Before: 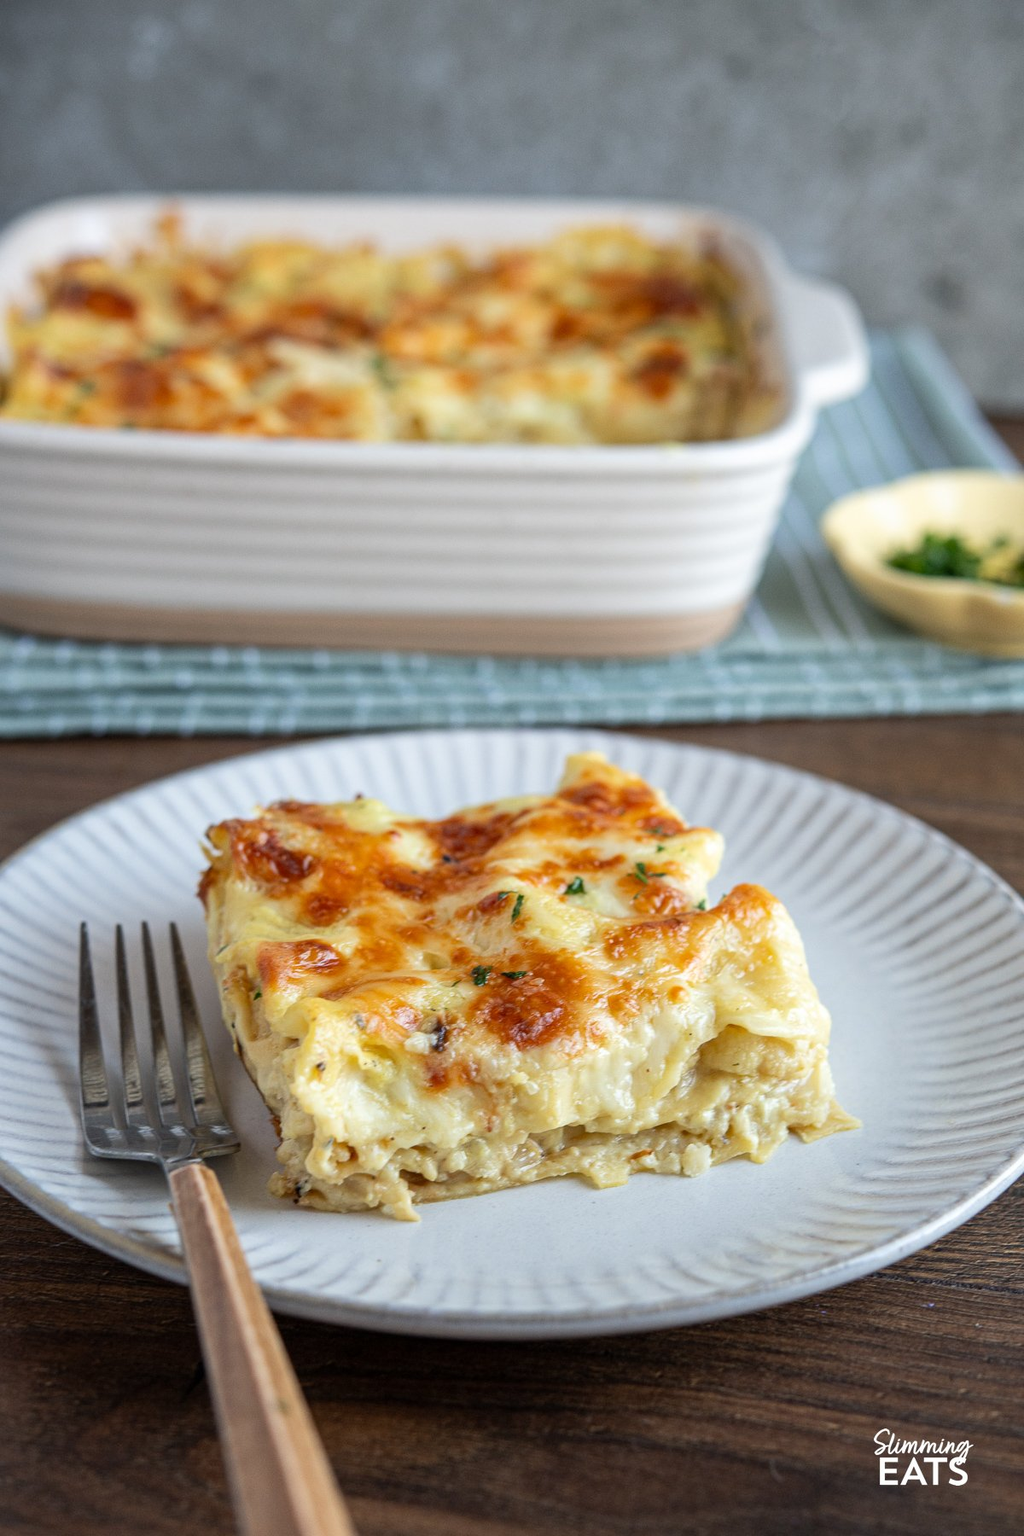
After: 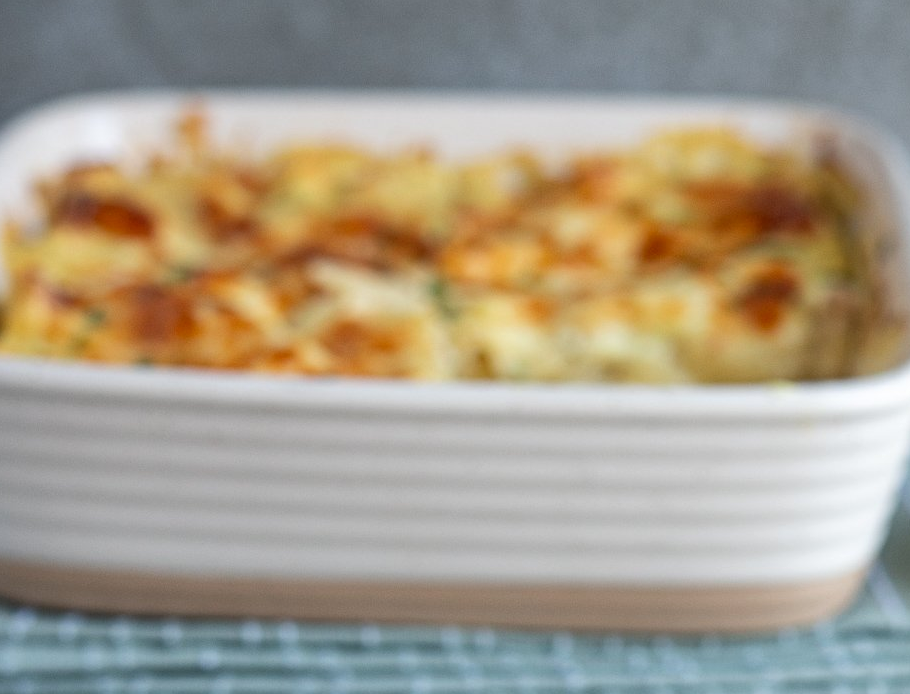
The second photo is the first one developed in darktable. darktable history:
crop: left 0.575%, top 7.629%, right 23.586%, bottom 53.804%
shadows and highlights: shadows 36.42, highlights -26.87, soften with gaussian
